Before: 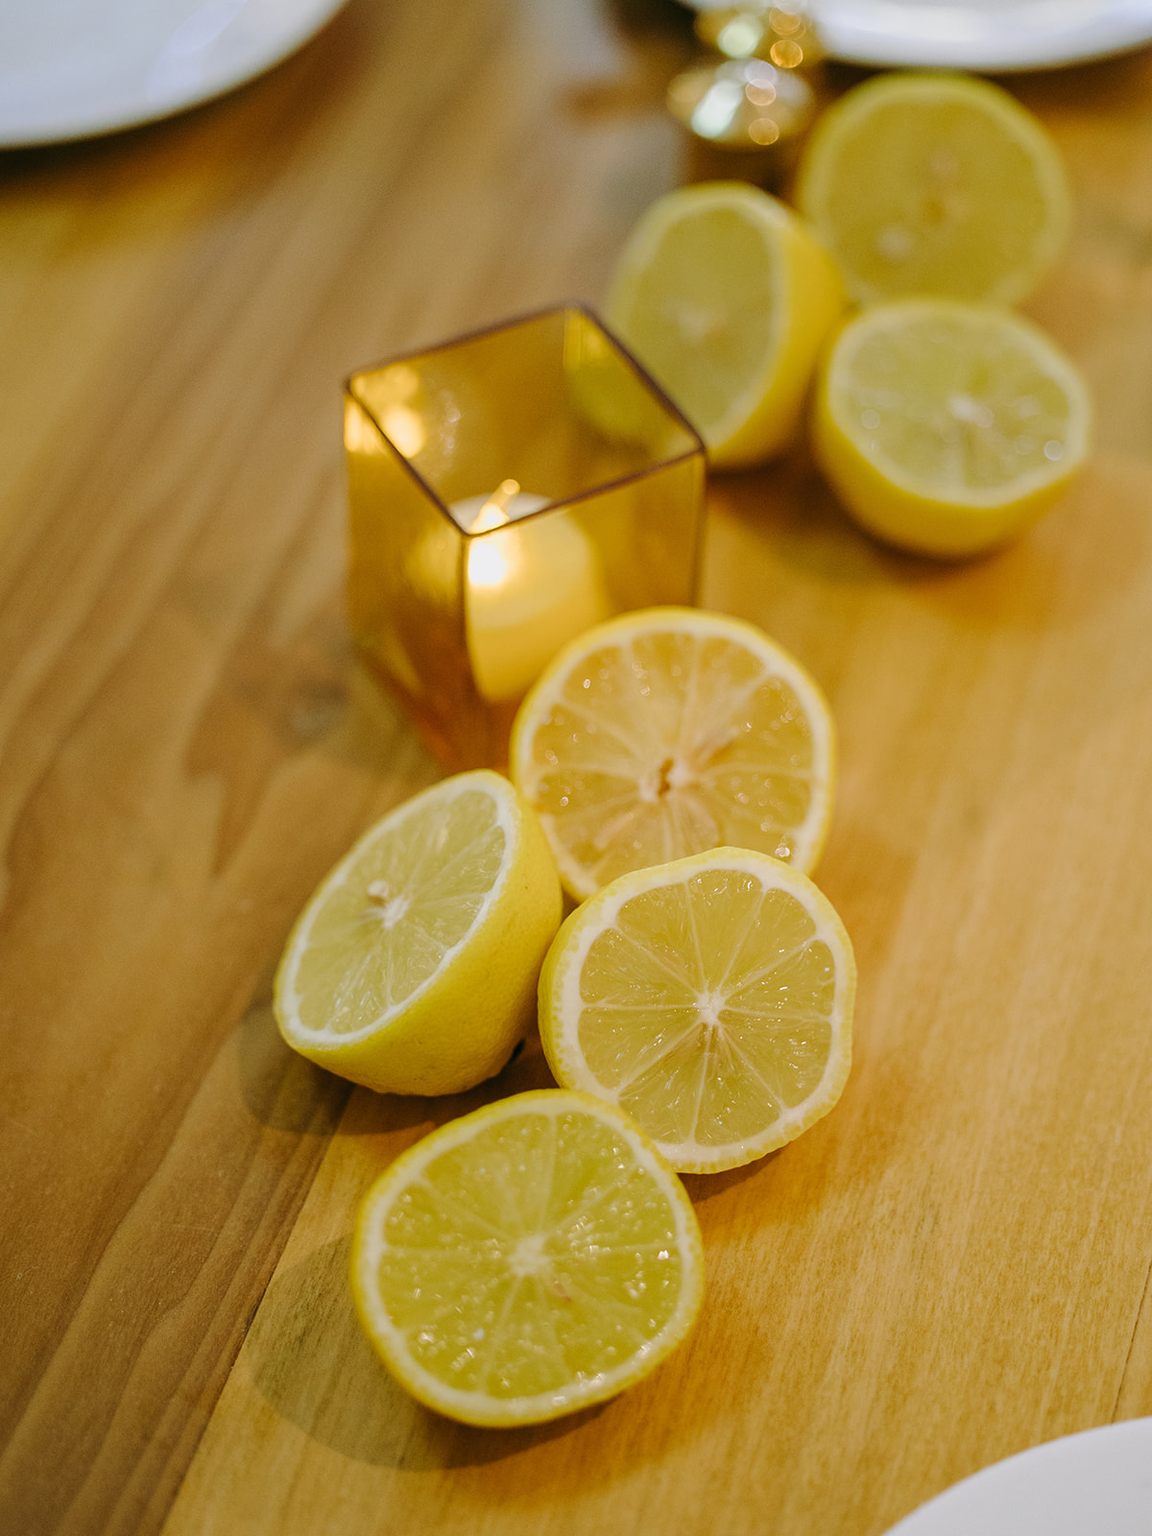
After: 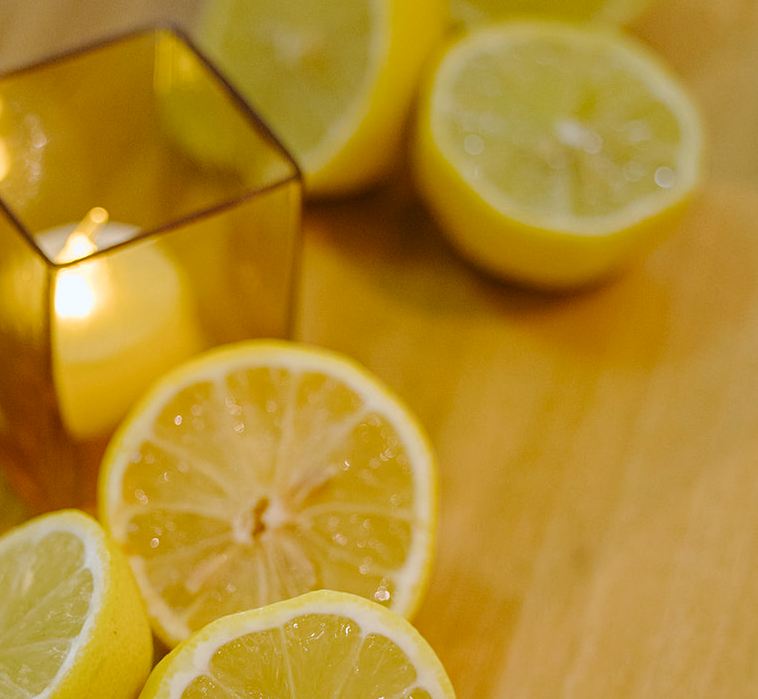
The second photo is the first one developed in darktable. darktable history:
crop: left 36.161%, top 18.283%, right 0.622%, bottom 38.03%
haze removal: strength 0.284, distance 0.253, compatibility mode true, adaptive false
shadows and highlights: shadows 37, highlights -26.72, soften with gaussian
